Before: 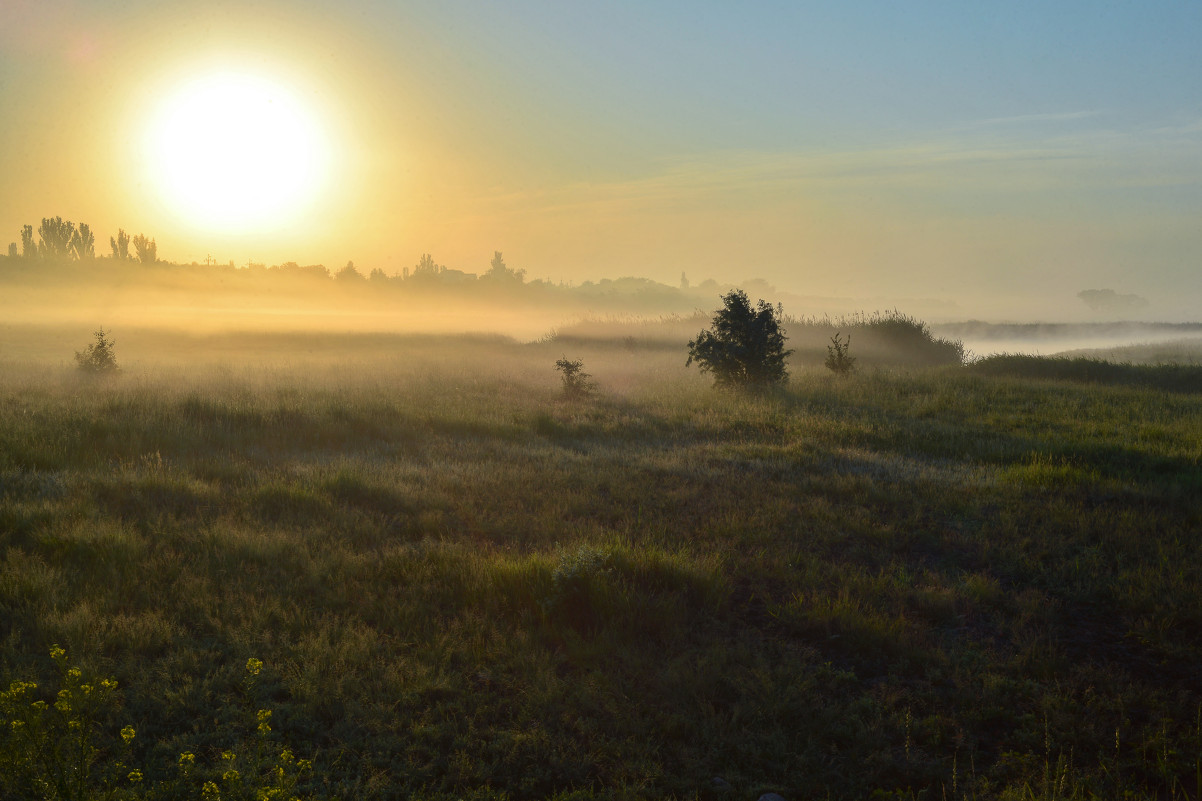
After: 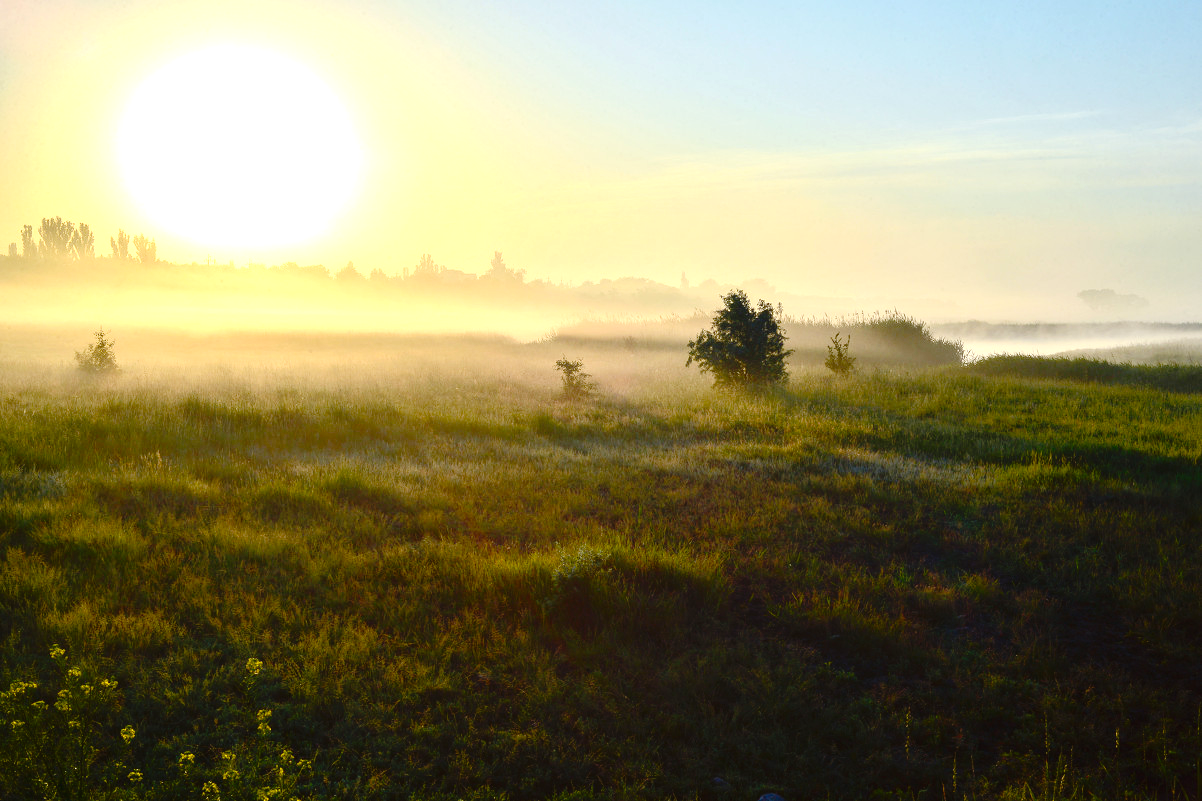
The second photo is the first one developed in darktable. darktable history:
color balance rgb: perceptual saturation grading › global saturation 20.355%, perceptual saturation grading › highlights -19.771%, perceptual saturation grading › shadows 29.808%, perceptual brilliance grading › global brilliance 14.785%, perceptual brilliance grading › shadows -34.465%, contrast -9.981%
tone curve: curves: ch0 [(0, 0.01) (0.058, 0.039) (0.159, 0.117) (0.282, 0.327) (0.45, 0.534) (0.676, 0.751) (0.89, 0.919) (1, 1)]; ch1 [(0, 0) (0.094, 0.081) (0.285, 0.299) (0.385, 0.403) (0.447, 0.455) (0.495, 0.496) (0.544, 0.552) (0.589, 0.612) (0.722, 0.728) (1, 1)]; ch2 [(0, 0) (0.257, 0.217) (0.43, 0.421) (0.498, 0.507) (0.531, 0.544) (0.56, 0.579) (0.625, 0.642) (1, 1)], preserve colors none
exposure: black level correction 0, exposure 0.691 EV, compensate highlight preservation false
